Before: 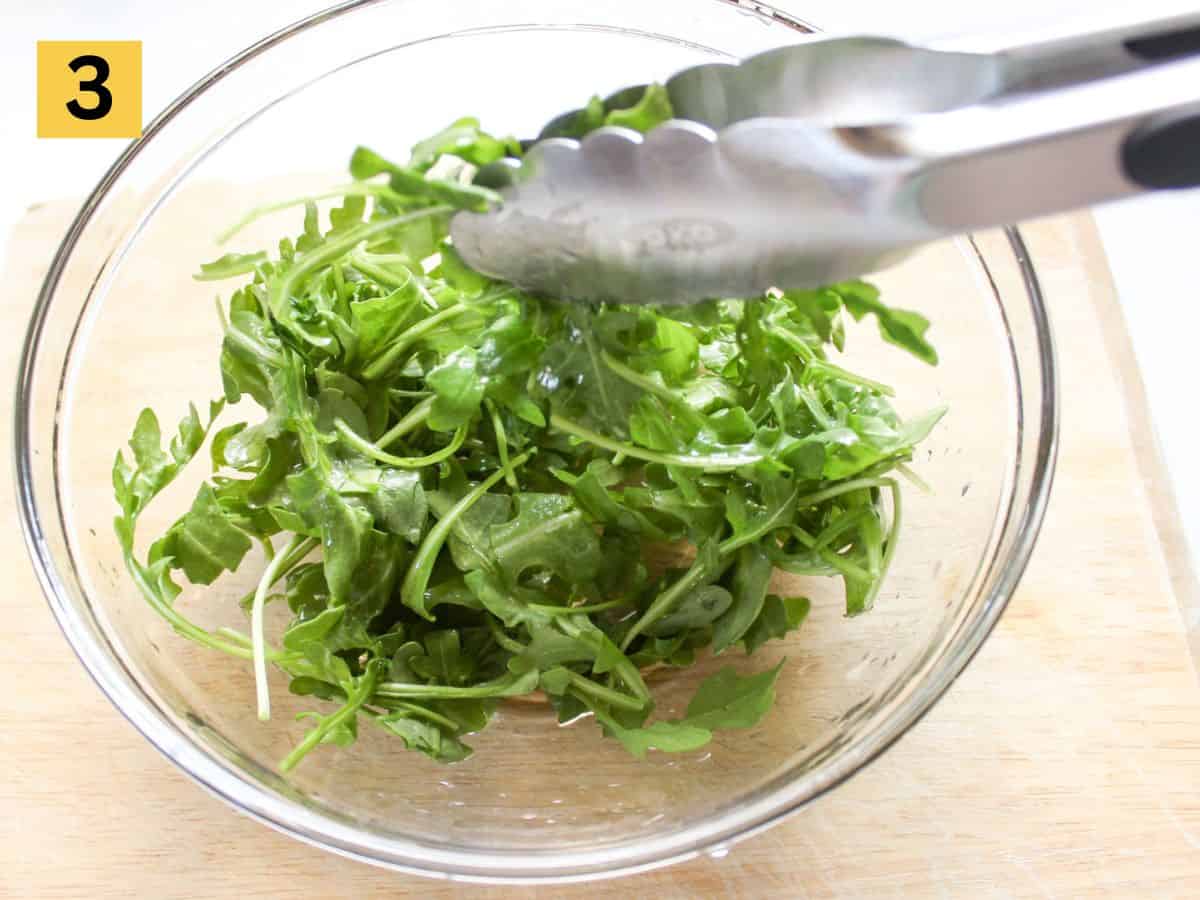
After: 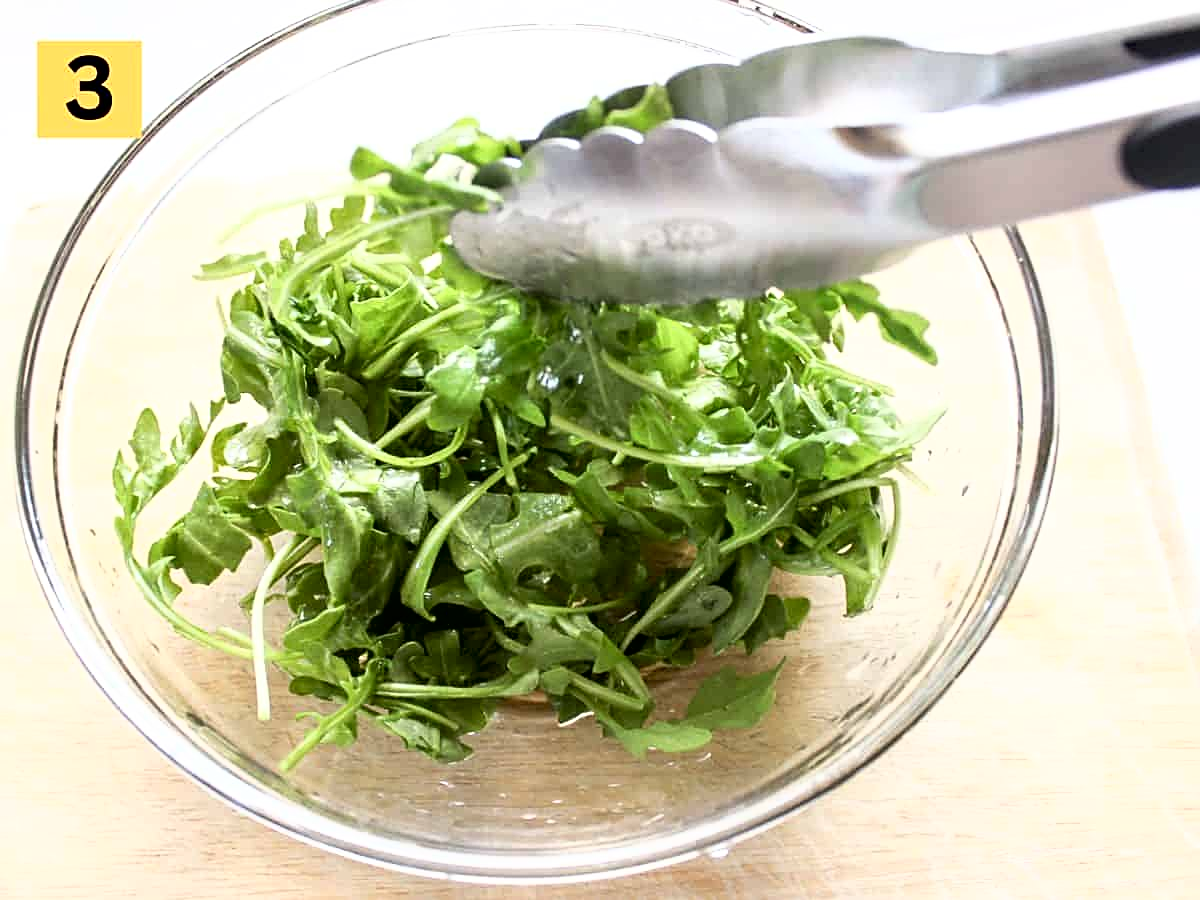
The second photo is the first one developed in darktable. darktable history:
tone curve: curves: ch0 [(0, 0) (0.003, 0) (0.011, 0.001) (0.025, 0.003) (0.044, 0.004) (0.069, 0.007) (0.1, 0.01) (0.136, 0.033) (0.177, 0.082) (0.224, 0.141) (0.277, 0.208) (0.335, 0.282) (0.399, 0.363) (0.468, 0.451) (0.543, 0.545) (0.623, 0.647) (0.709, 0.756) (0.801, 0.87) (0.898, 0.972) (1, 1)], color space Lab, independent channels, preserve colors none
sharpen: on, module defaults
